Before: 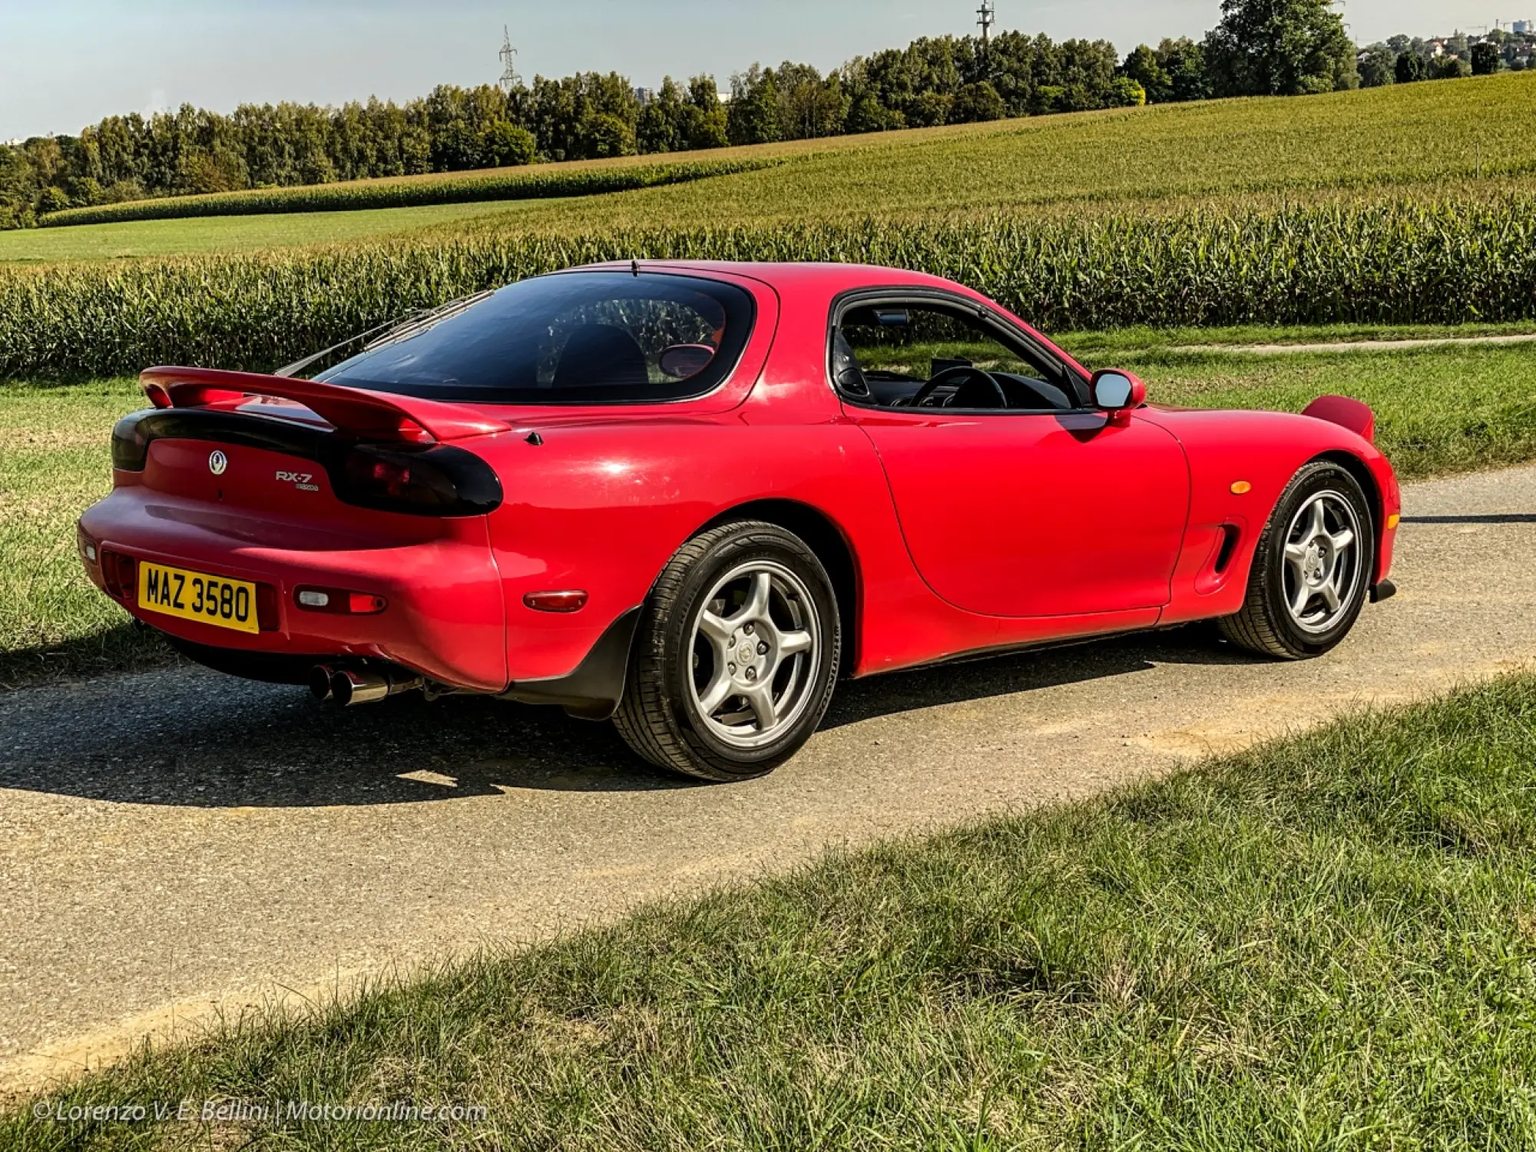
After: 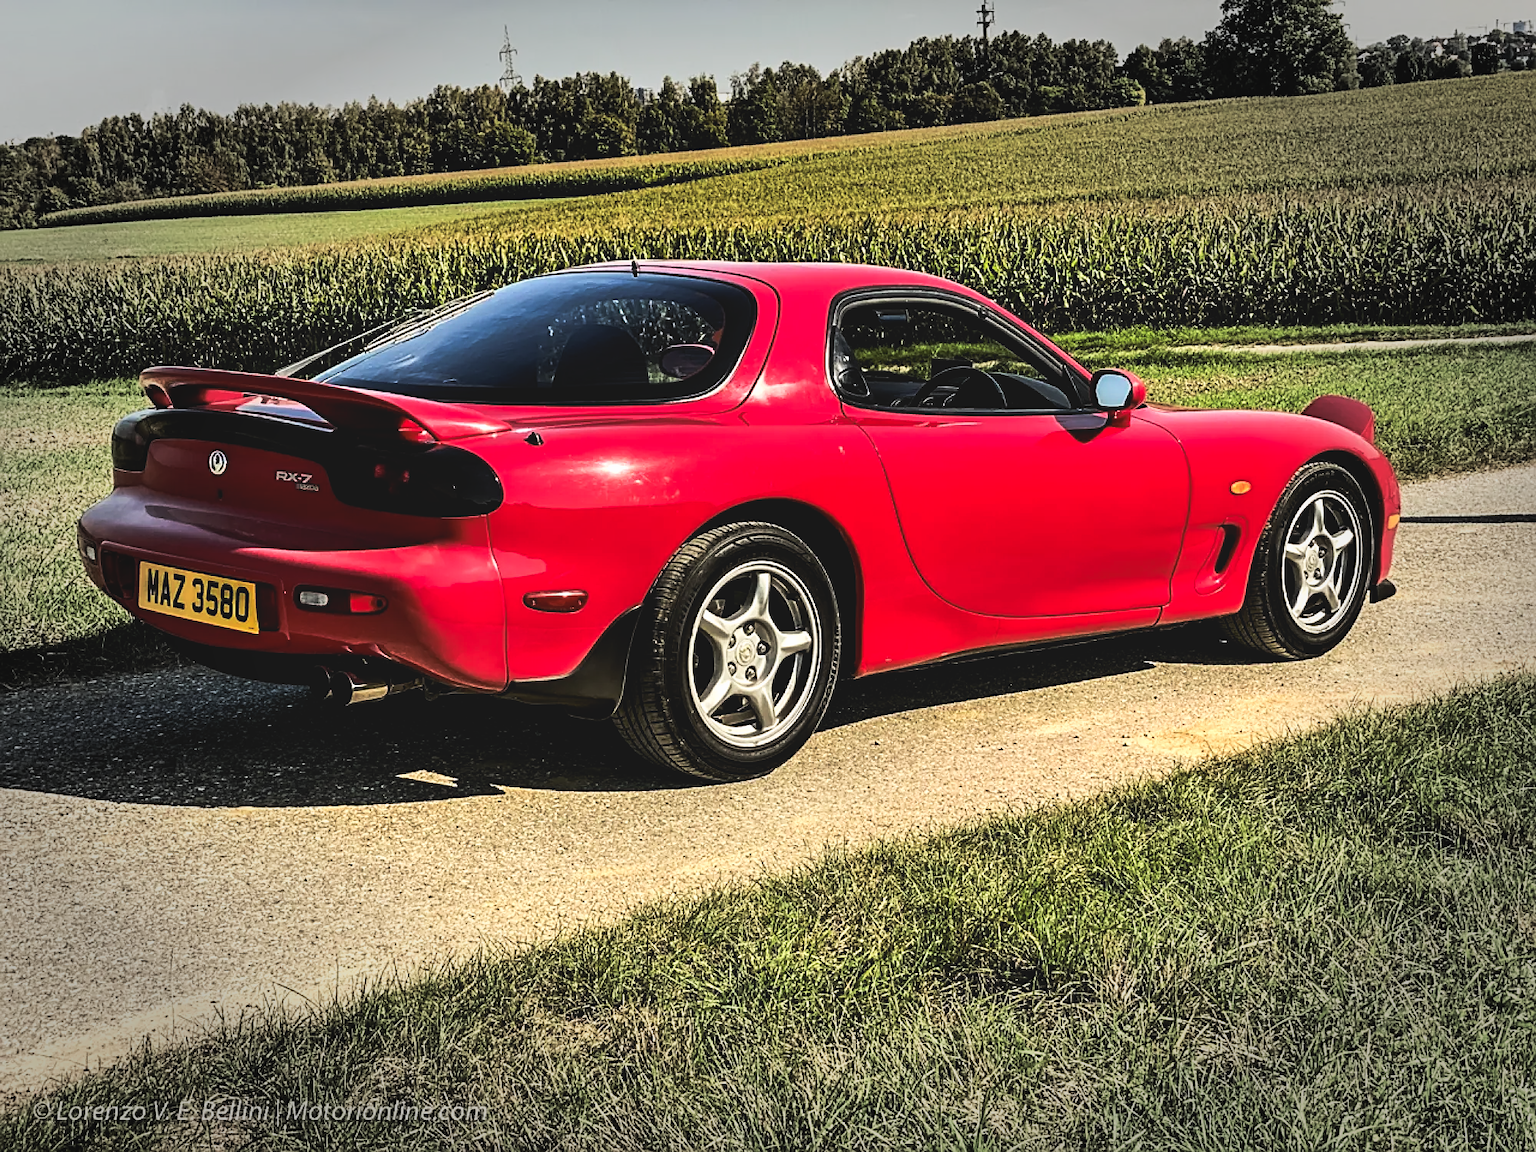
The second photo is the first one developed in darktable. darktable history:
contrast brightness saturation: contrast 0.24, brightness 0.091
vignetting: fall-off start 66.65%, fall-off radius 39.66%, automatic ratio true, width/height ratio 0.666, unbound false
filmic rgb: black relative exposure -7.26 EV, white relative exposure 5.05 EV, hardness 3.22
sharpen: on, module defaults
tone curve: curves: ch0 [(0, 0.081) (0.483, 0.453) (0.881, 0.992)], preserve colors none
